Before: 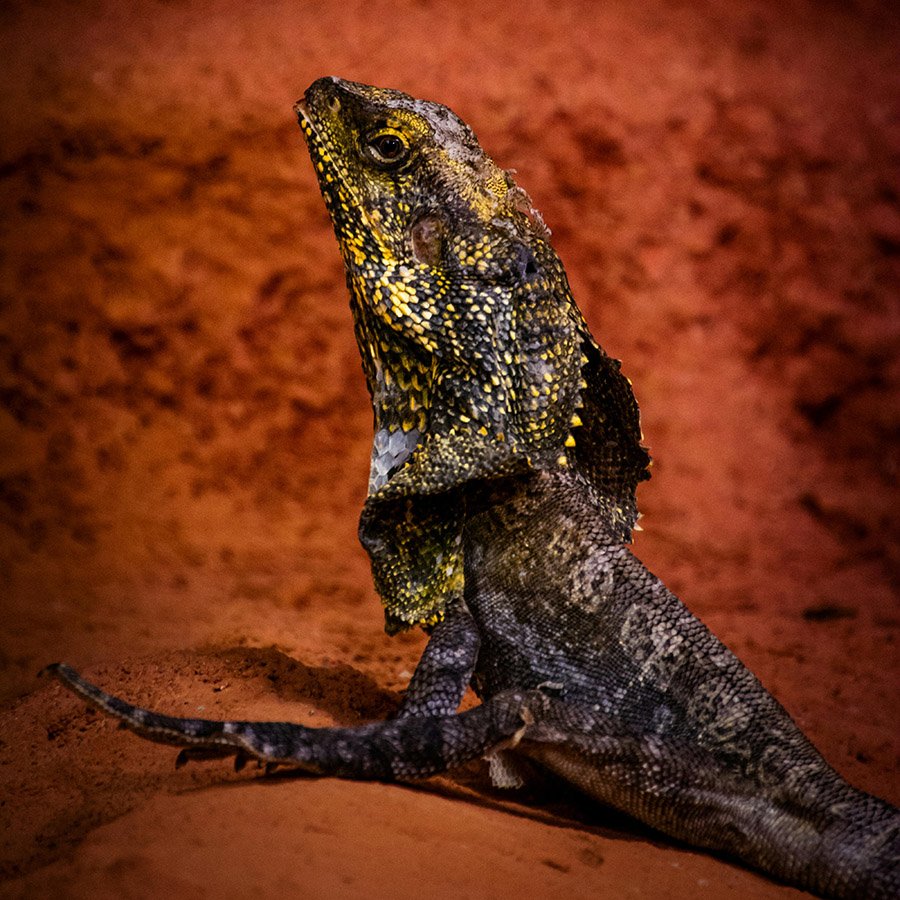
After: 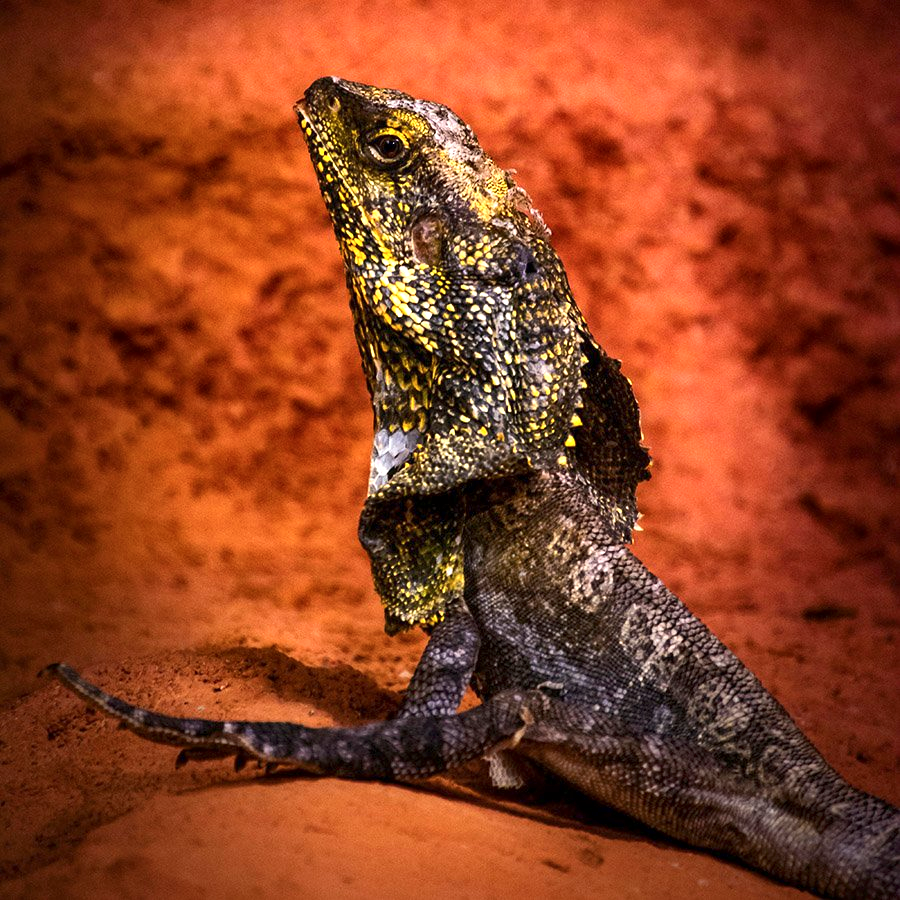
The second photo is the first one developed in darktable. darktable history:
local contrast: mode bilateral grid, contrast 20, coarseness 49, detail 119%, midtone range 0.2
color balance rgb: power › luminance 1.106%, power › chroma 0.42%, power › hue 33.3°, highlights gain › luminance 0.82%, highlights gain › chroma 0.513%, highlights gain › hue 41.46°, perceptual saturation grading › global saturation 0.555%, contrast -10.227%
exposure: black level correction 0, exposure 0.499 EV, compensate exposure bias true, compensate highlight preservation false
tone equalizer: -8 EV 0.001 EV, -7 EV -0.001 EV, -6 EV 0.004 EV, -5 EV -0.054 EV, -4 EV -0.115 EV, -3 EV -0.163 EV, -2 EV 0.242 EV, -1 EV 0.716 EV, +0 EV 0.508 EV
